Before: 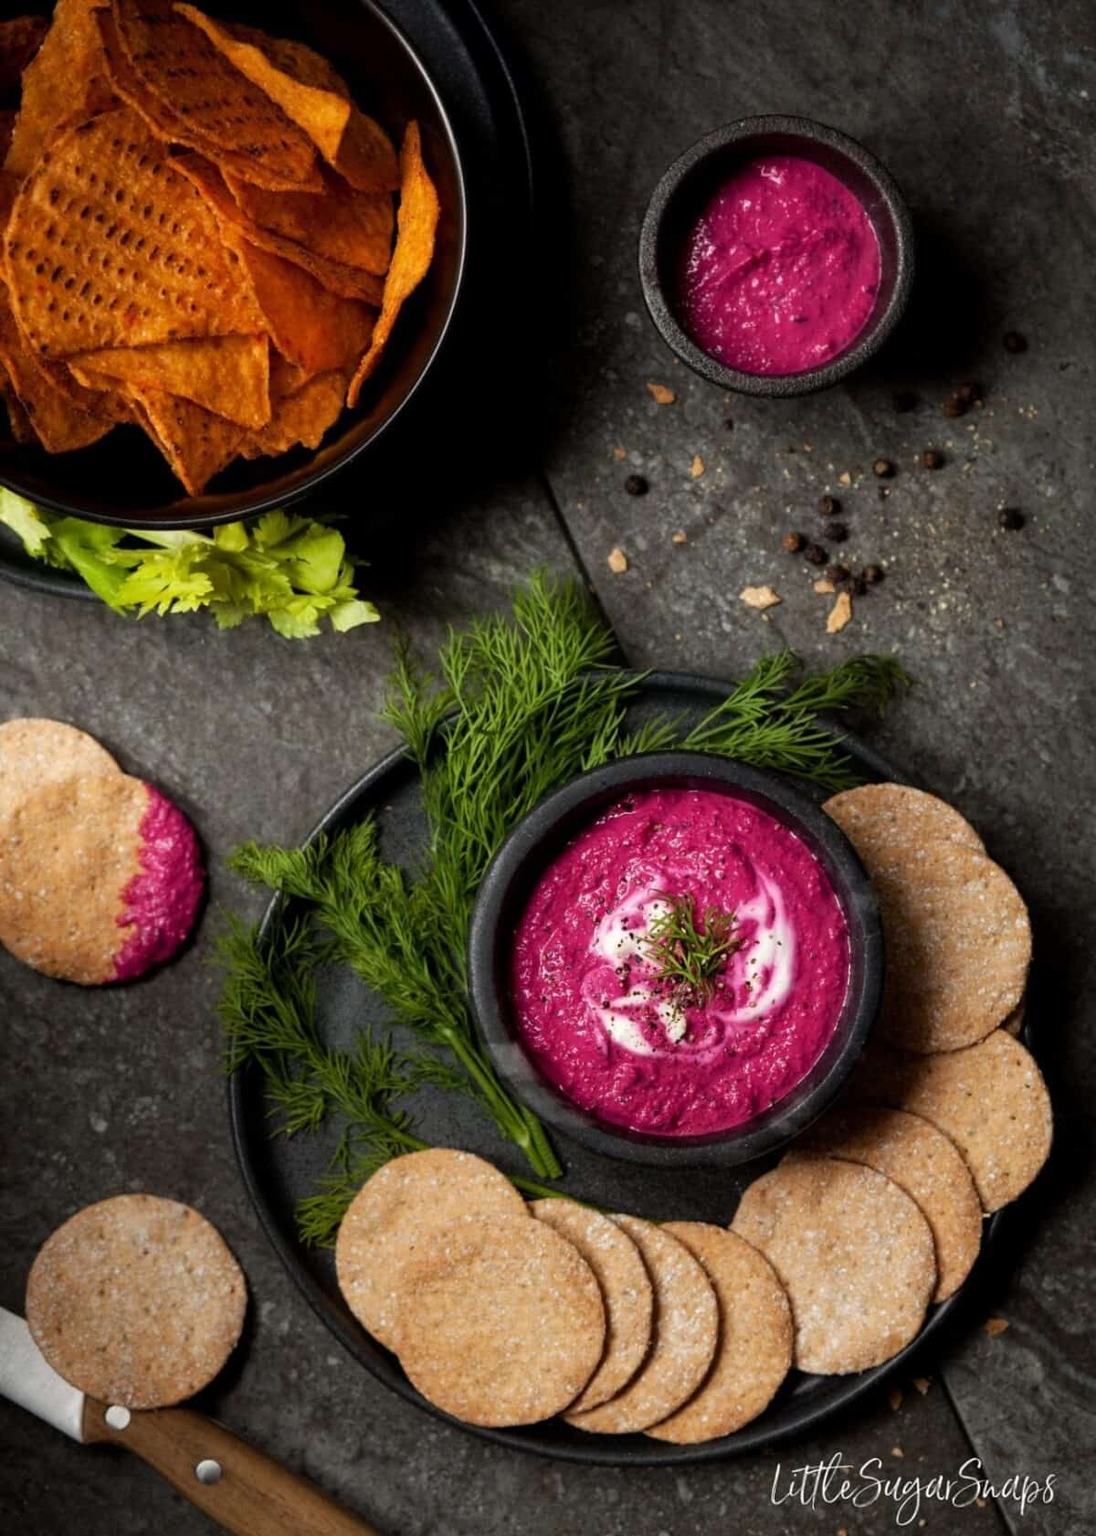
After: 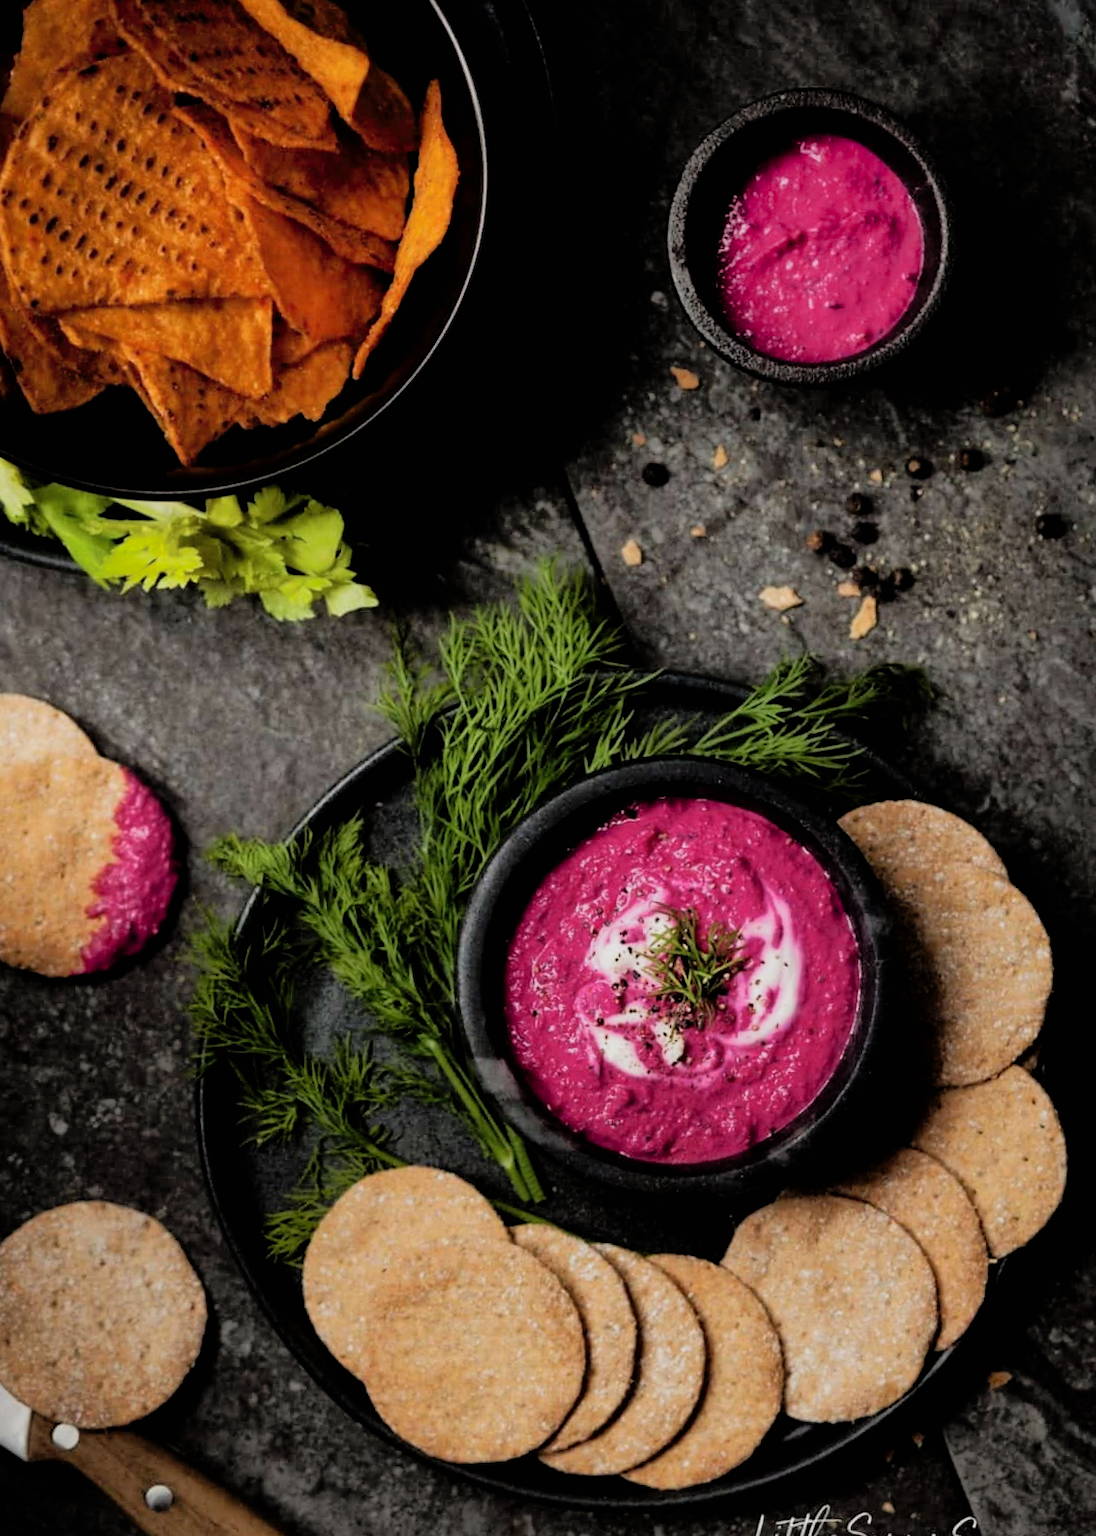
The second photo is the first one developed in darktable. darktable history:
crop and rotate: angle -2.38°
filmic rgb: black relative exposure -5 EV, white relative exposure 3.5 EV, hardness 3.19, contrast 1.4, highlights saturation mix -50%
shadows and highlights: on, module defaults
